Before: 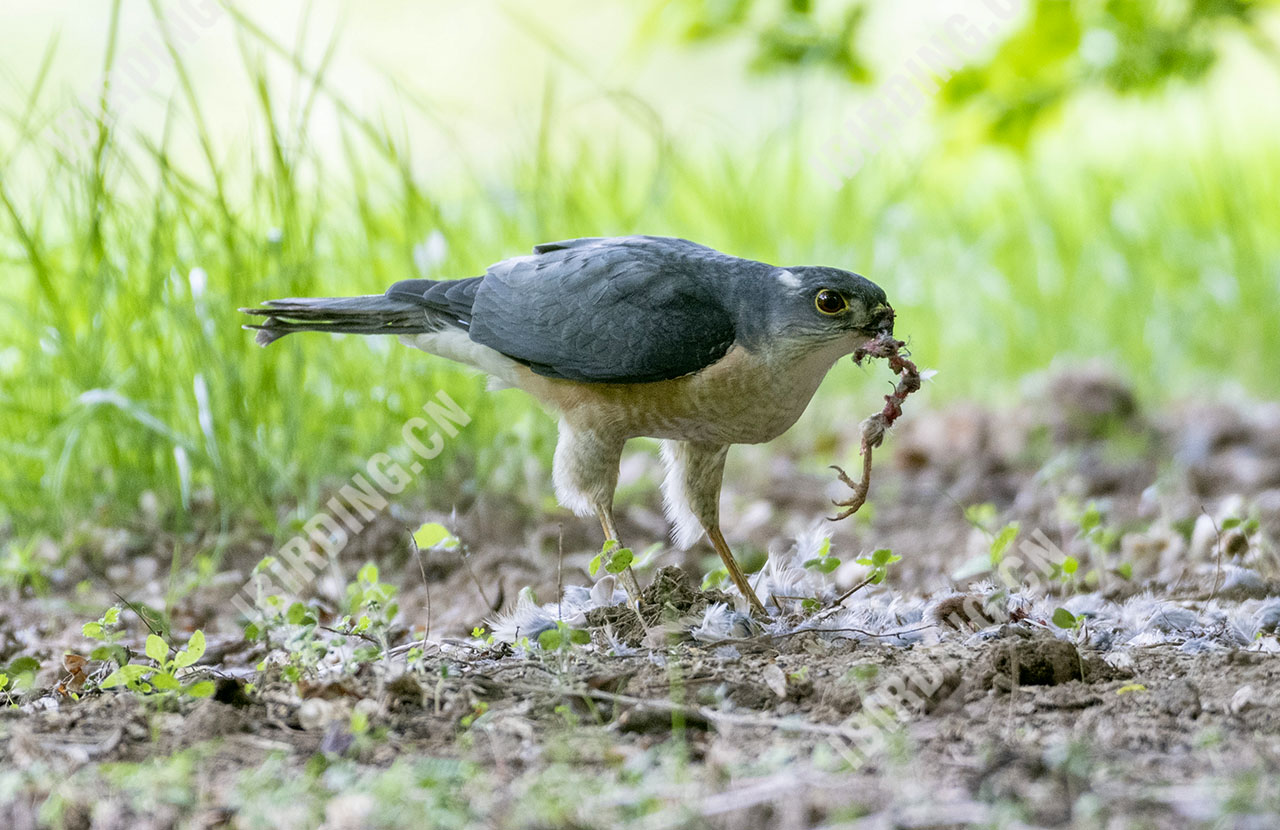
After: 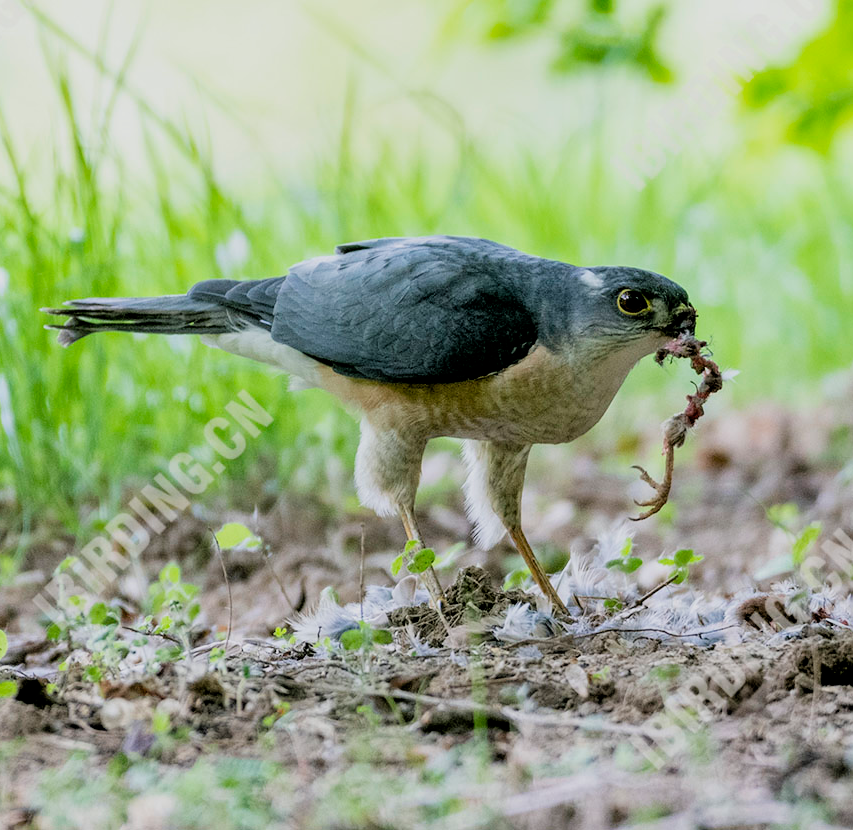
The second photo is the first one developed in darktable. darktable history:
filmic rgb: black relative exposure -7.78 EV, white relative exposure 4.36 EV, target black luminance 0%, hardness 3.76, latitude 50.73%, contrast 1.078, highlights saturation mix 8.57%, shadows ↔ highlights balance -0.225%
crop and rotate: left 15.472%, right 17.881%
